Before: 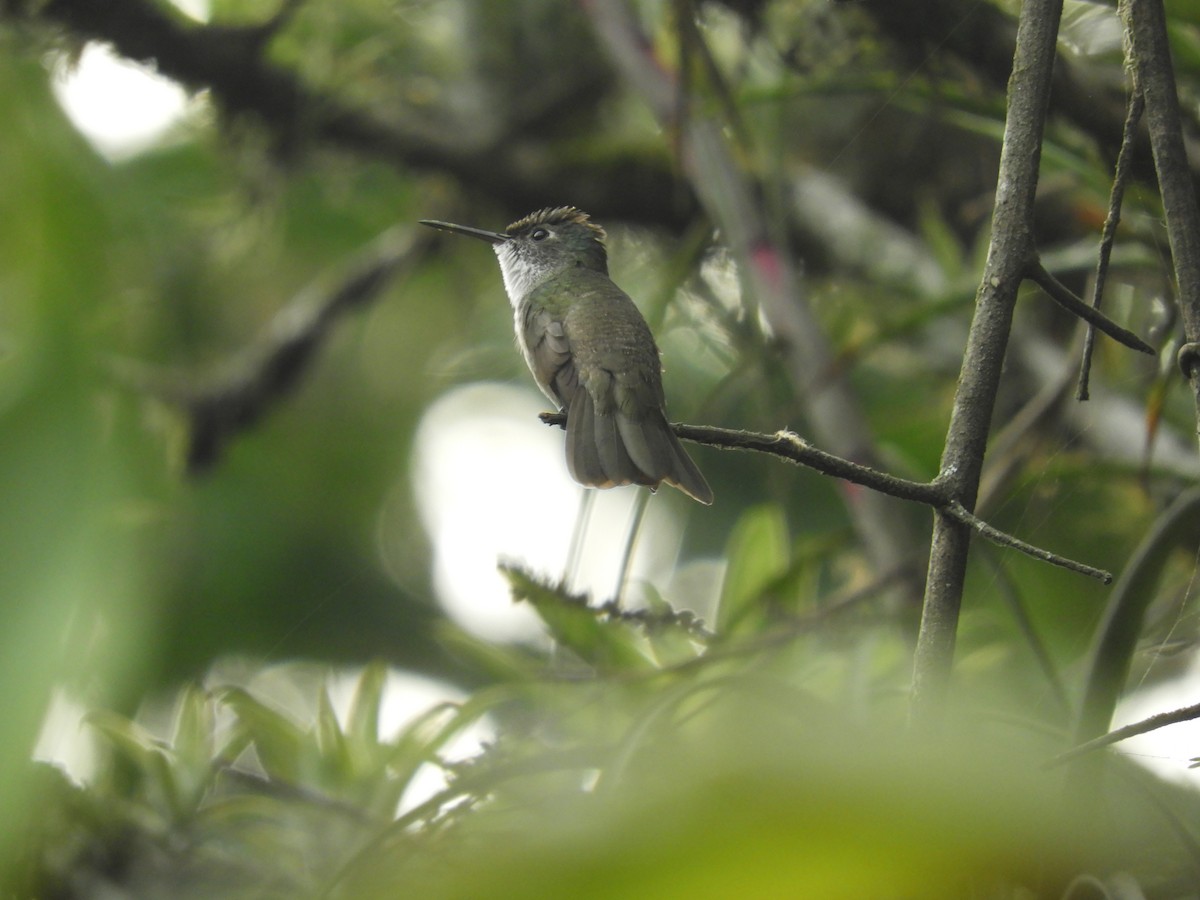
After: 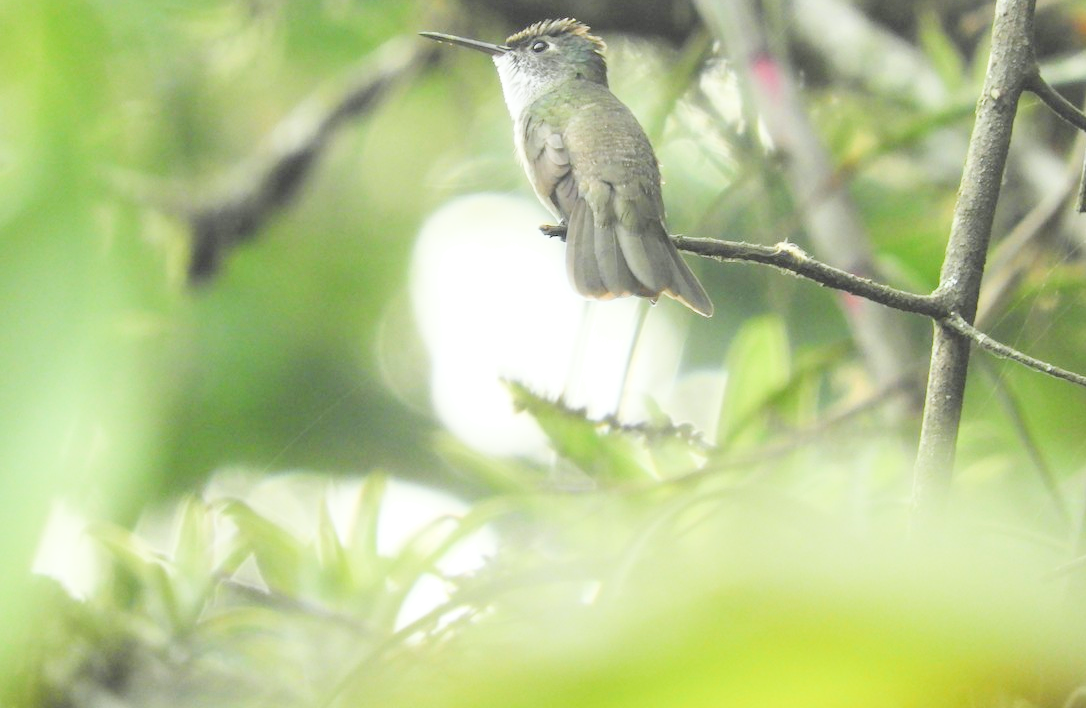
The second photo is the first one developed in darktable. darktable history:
crop: top 20.916%, right 9.437%, bottom 0.316%
white balance: red 0.986, blue 1.01
exposure: exposure 2.207 EV, compensate highlight preservation false
filmic rgb: black relative exposure -7.65 EV, white relative exposure 4.56 EV, hardness 3.61, contrast 1.05
